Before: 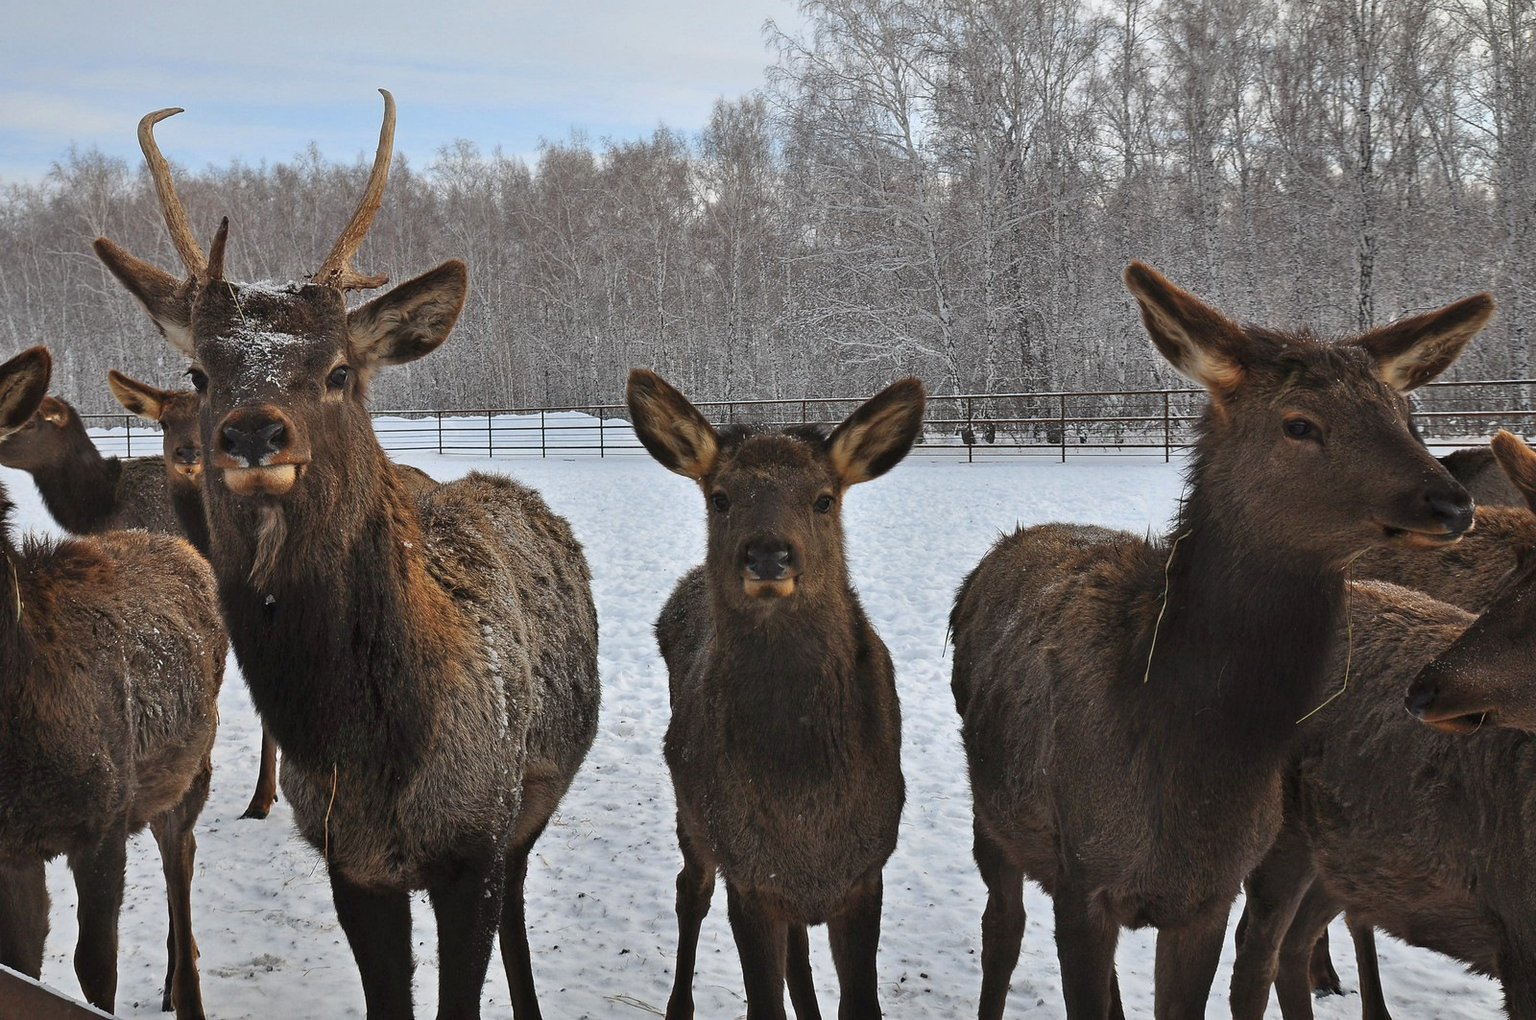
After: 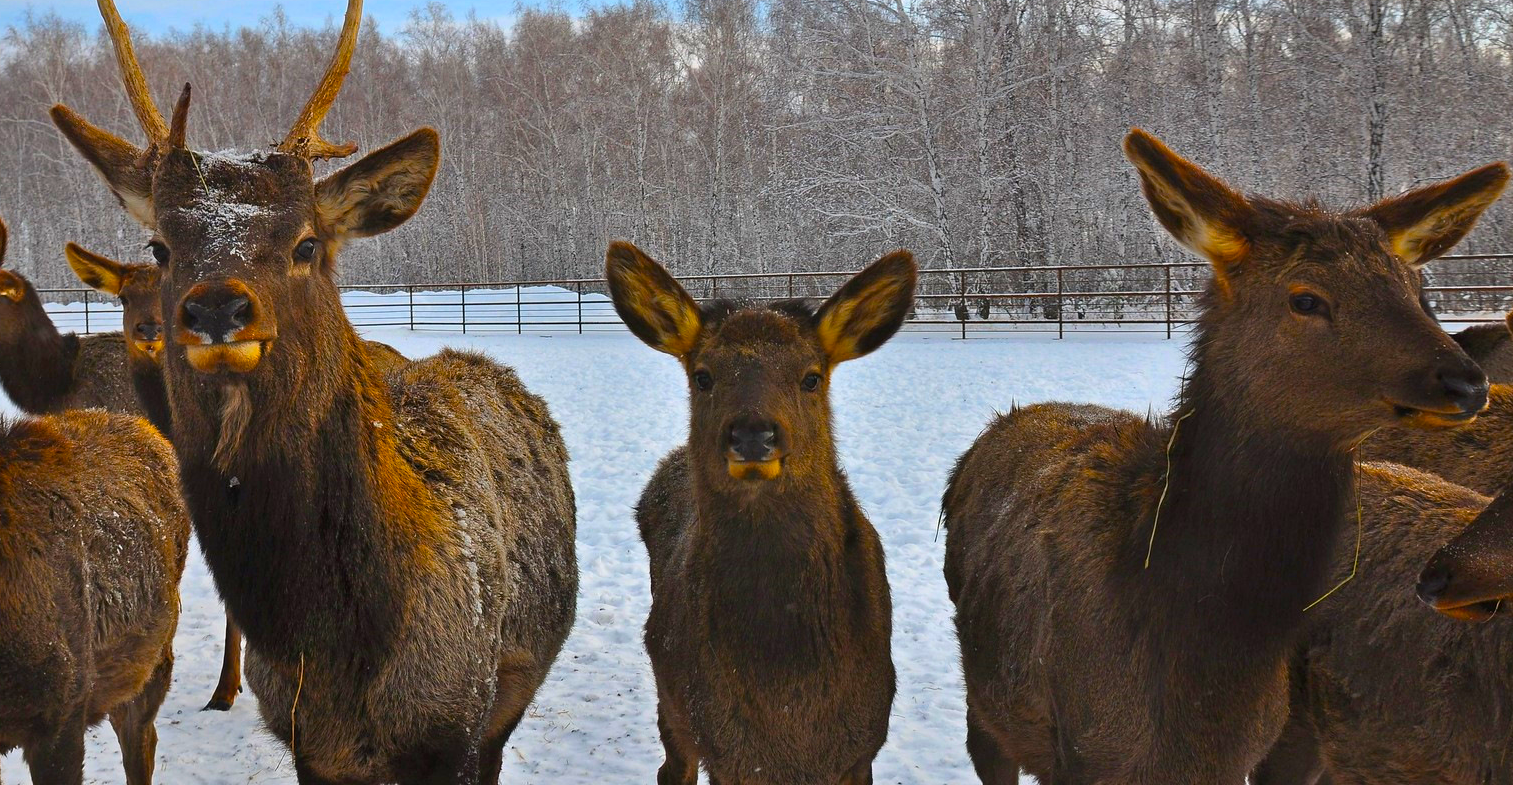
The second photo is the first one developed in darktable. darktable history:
crop and rotate: left 2.983%, top 13.478%, right 2.42%, bottom 12.631%
exposure: compensate highlight preservation false
color balance rgb: perceptual saturation grading › global saturation 65.97%, perceptual saturation grading › highlights 49.686%, perceptual saturation grading › shadows 29.643%
